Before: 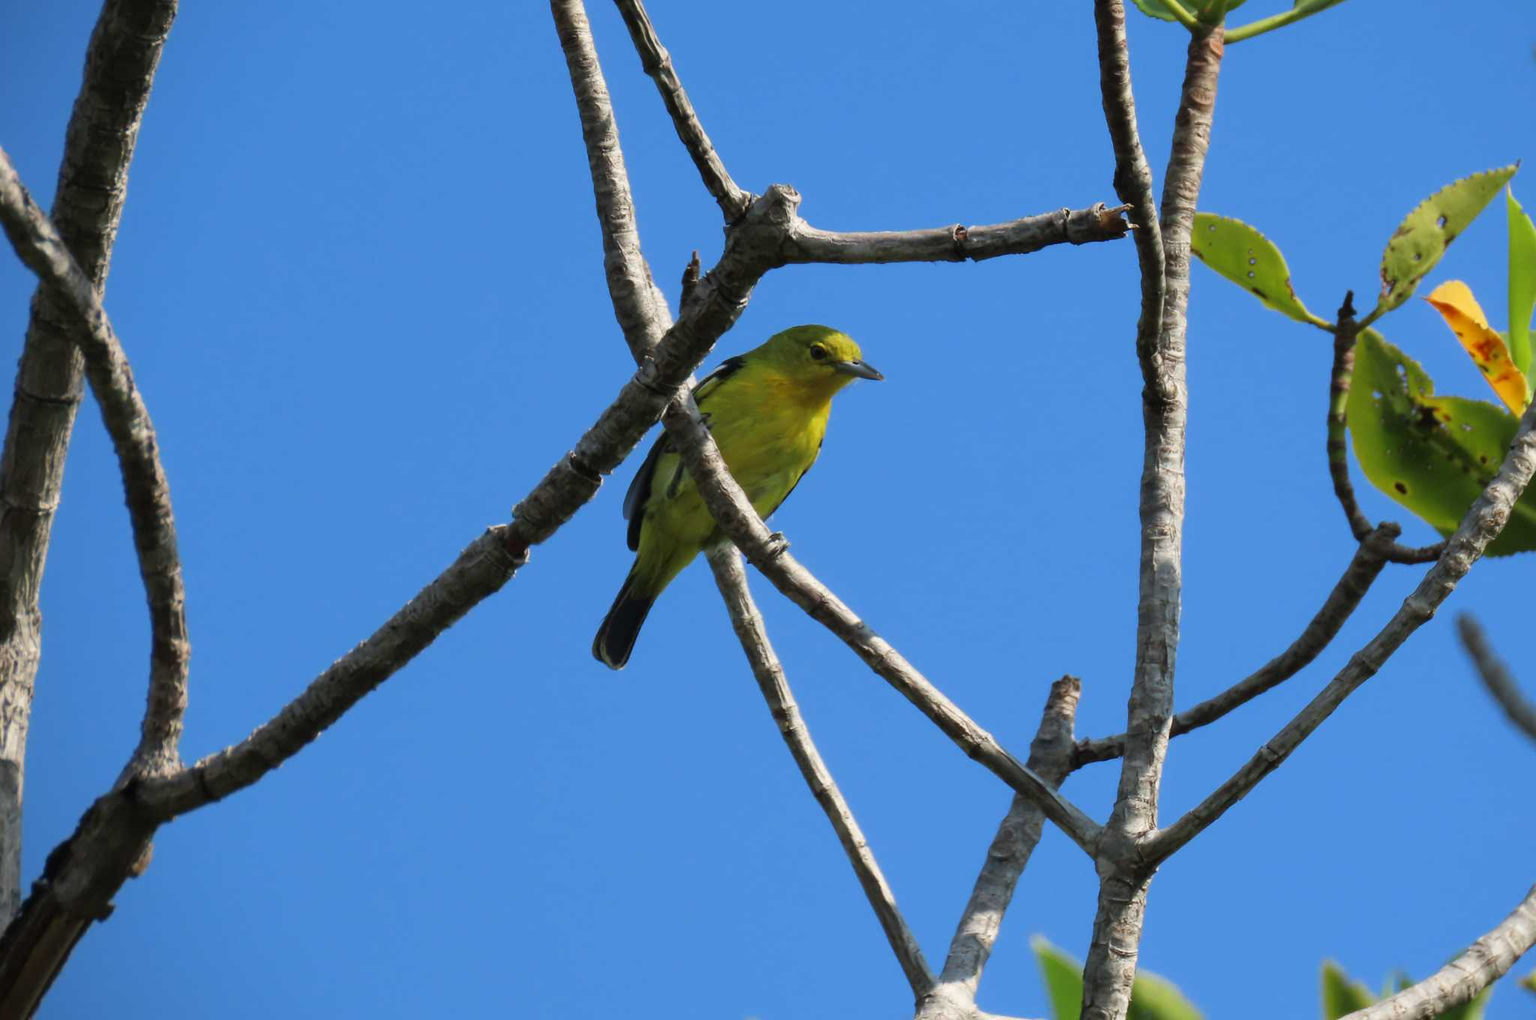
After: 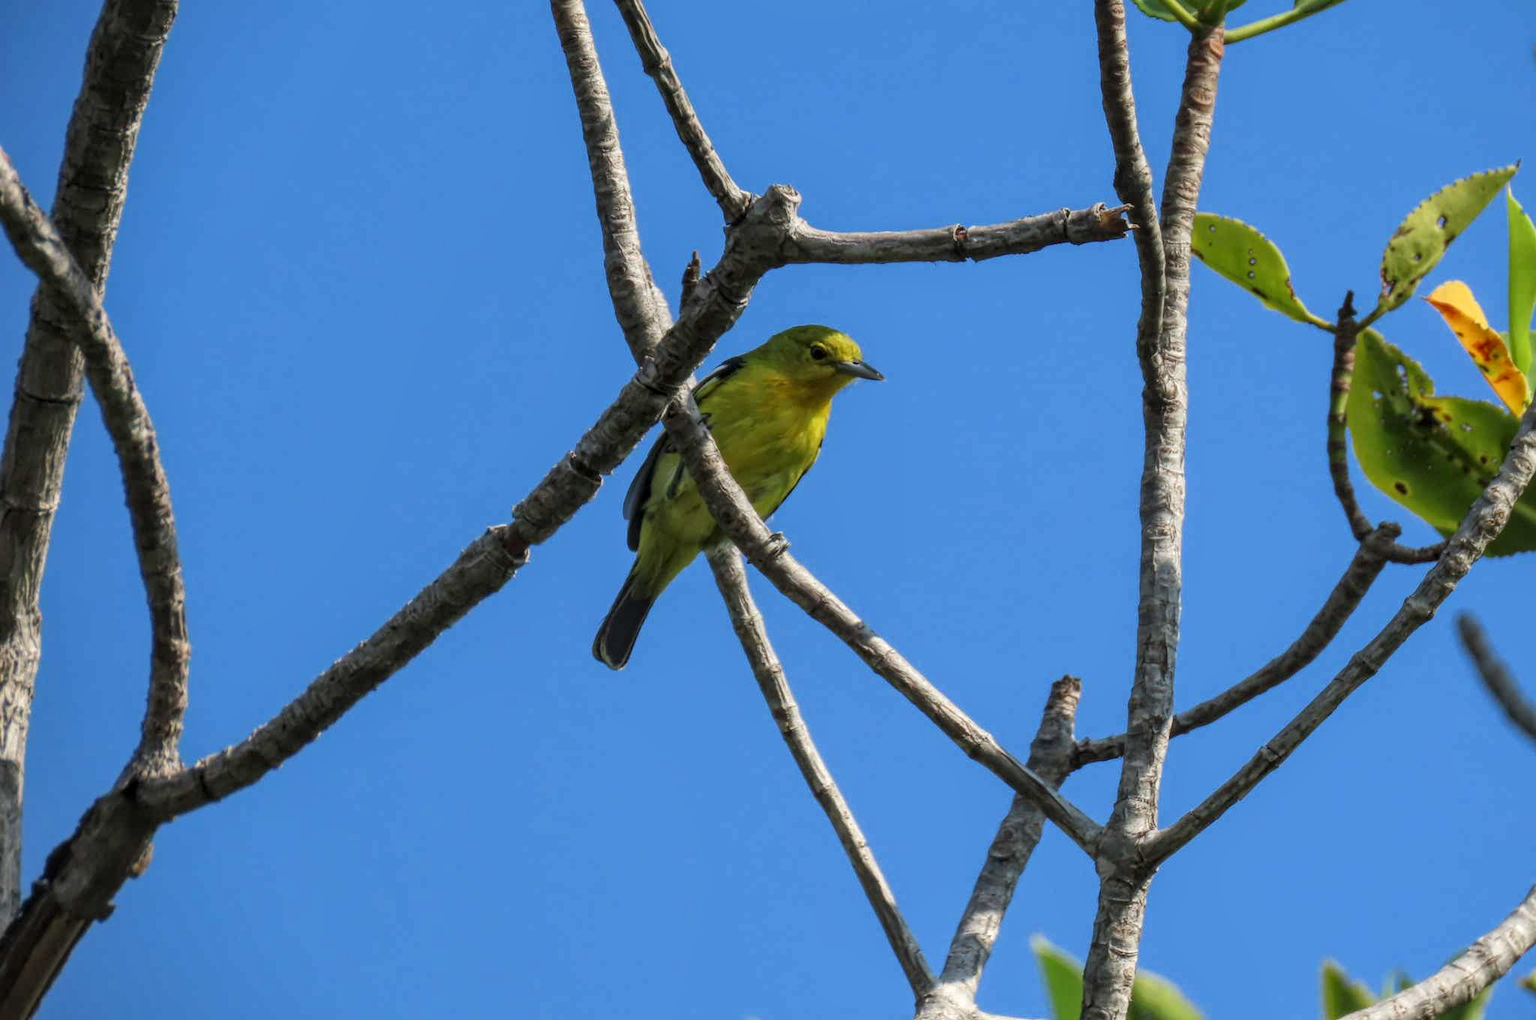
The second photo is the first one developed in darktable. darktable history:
local contrast: highlights 74%, shadows 55%, detail 176%, midtone range 0.207
